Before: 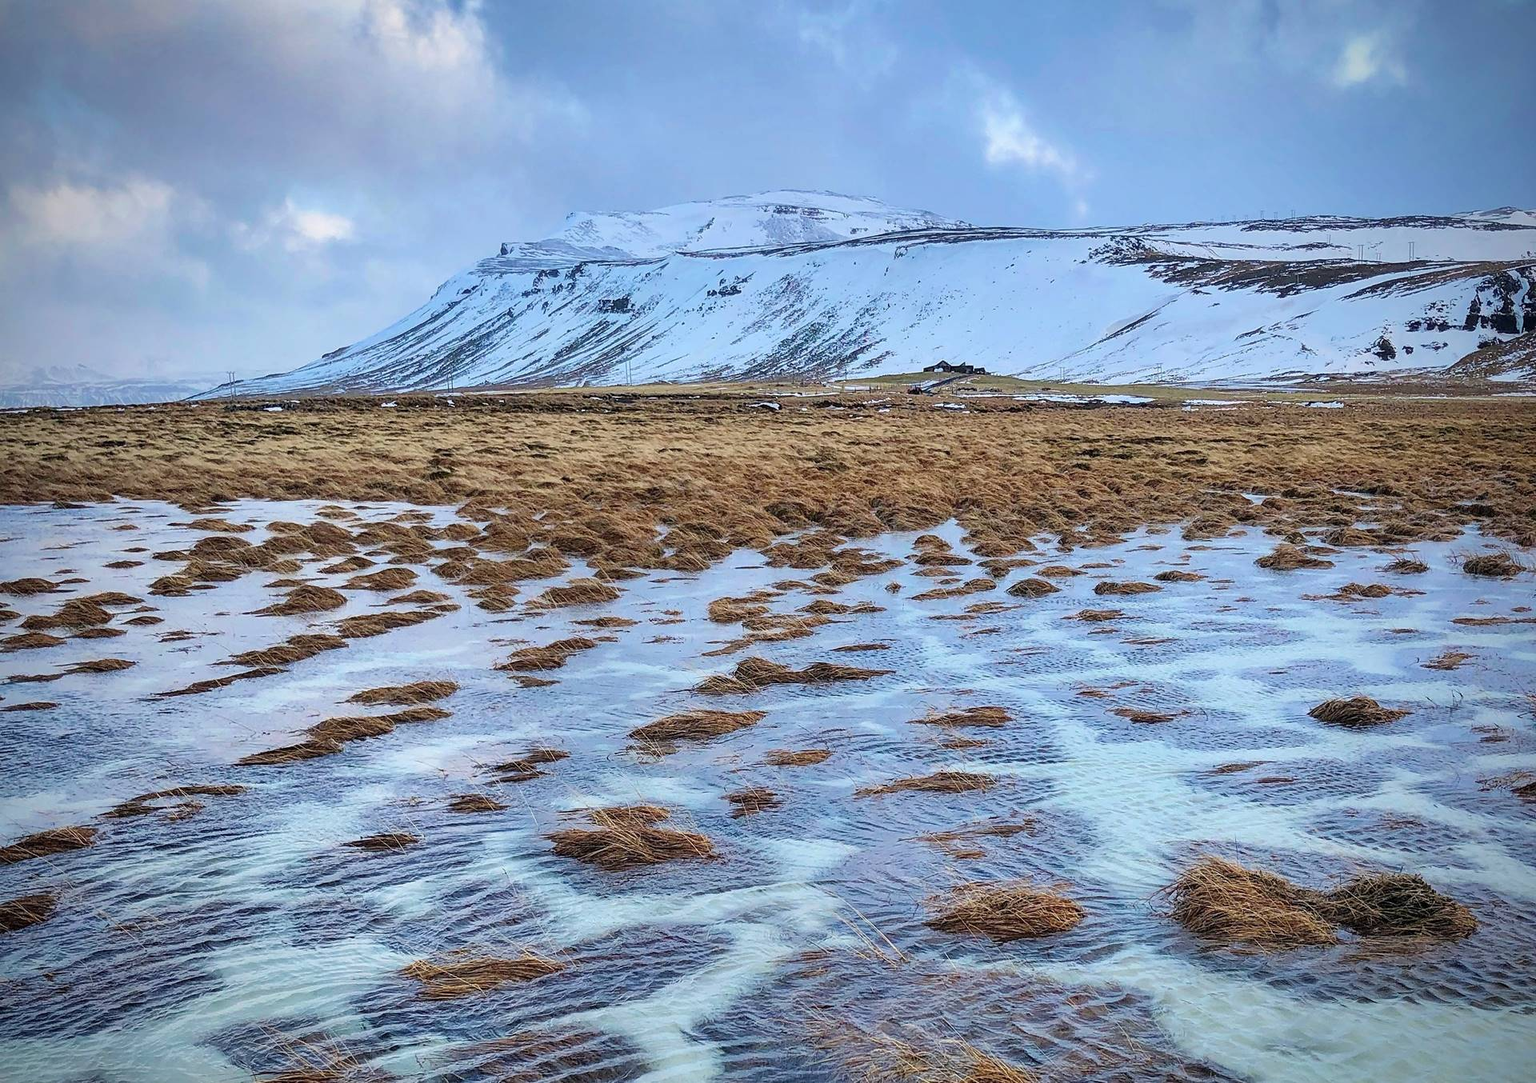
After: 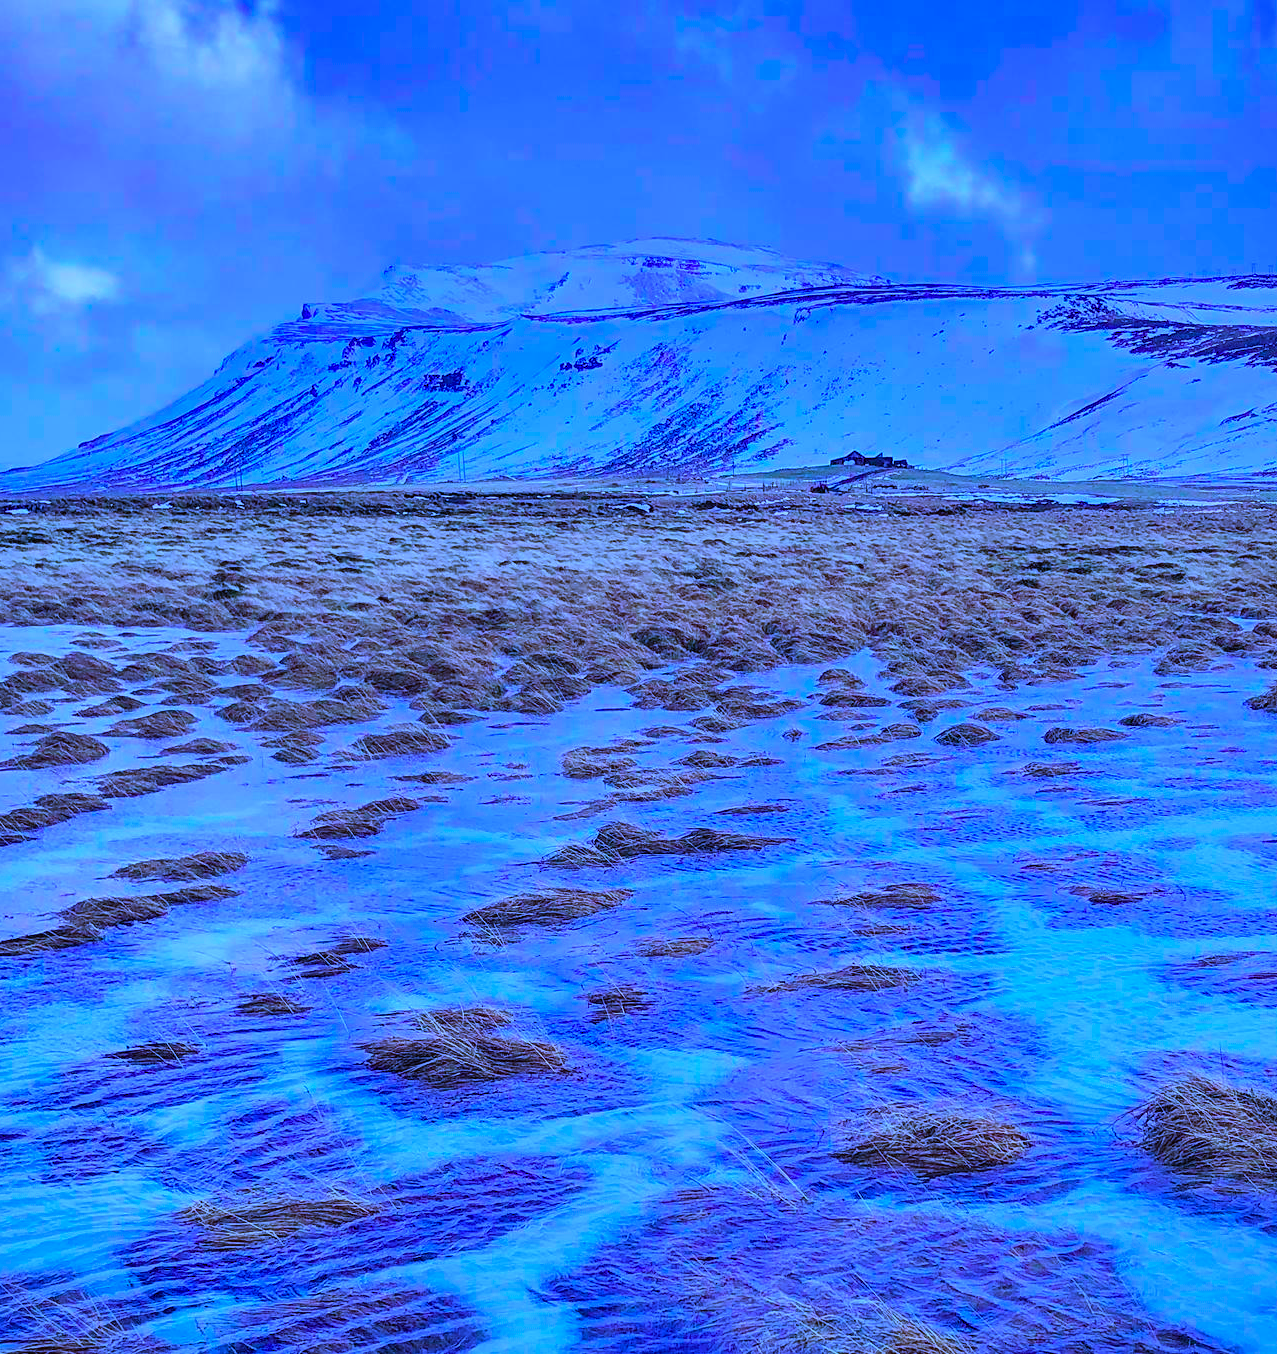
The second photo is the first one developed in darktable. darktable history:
crop: left 16.899%, right 16.556%
color calibration: output R [0.948, 0.091, -0.04, 0], output G [-0.3, 1.384, -0.085, 0], output B [-0.108, 0.061, 1.08, 0], illuminant as shot in camera, x 0.484, y 0.43, temperature 2405.29 K
